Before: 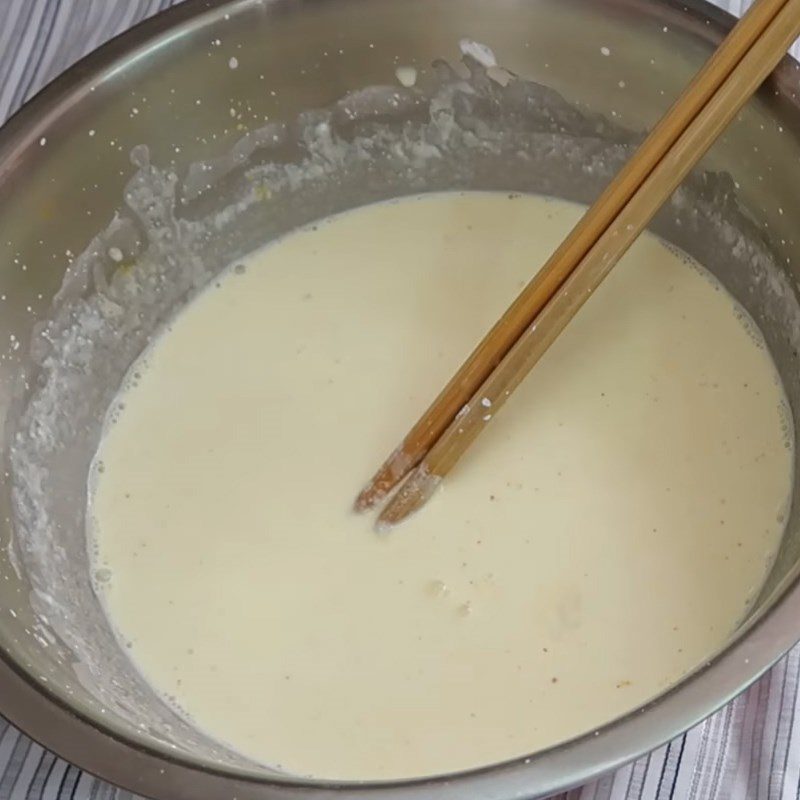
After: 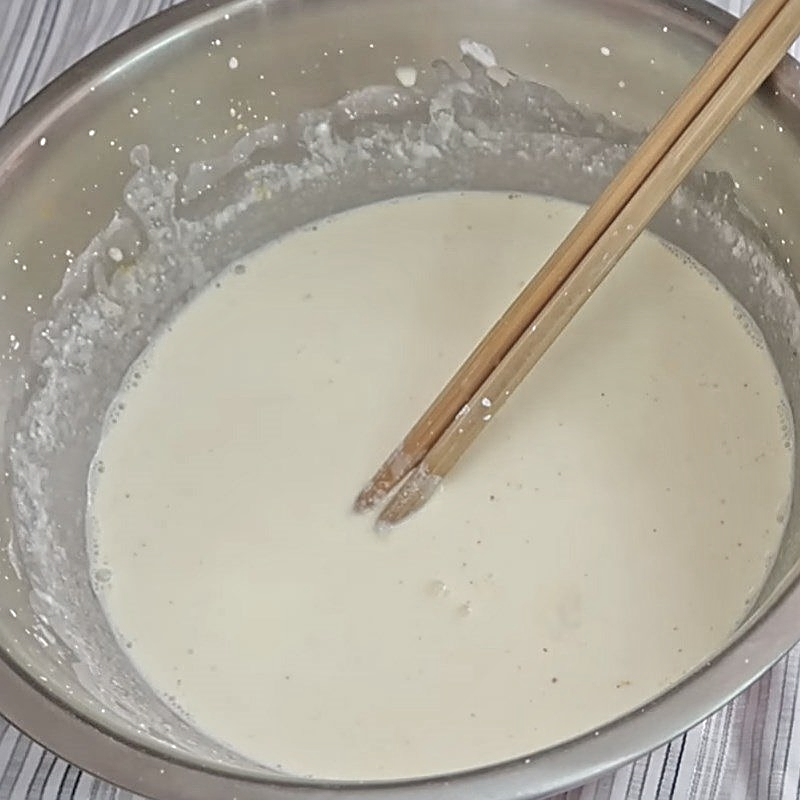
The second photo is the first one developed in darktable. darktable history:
tone equalizer: -7 EV 0.15 EV, -6 EV 0.6 EV, -5 EV 1.15 EV, -4 EV 1.33 EV, -3 EV 1.15 EV, -2 EV 0.6 EV, -1 EV 0.15 EV, mask exposure compensation -0.5 EV
sharpen: on, module defaults
color correction: saturation 0.57
